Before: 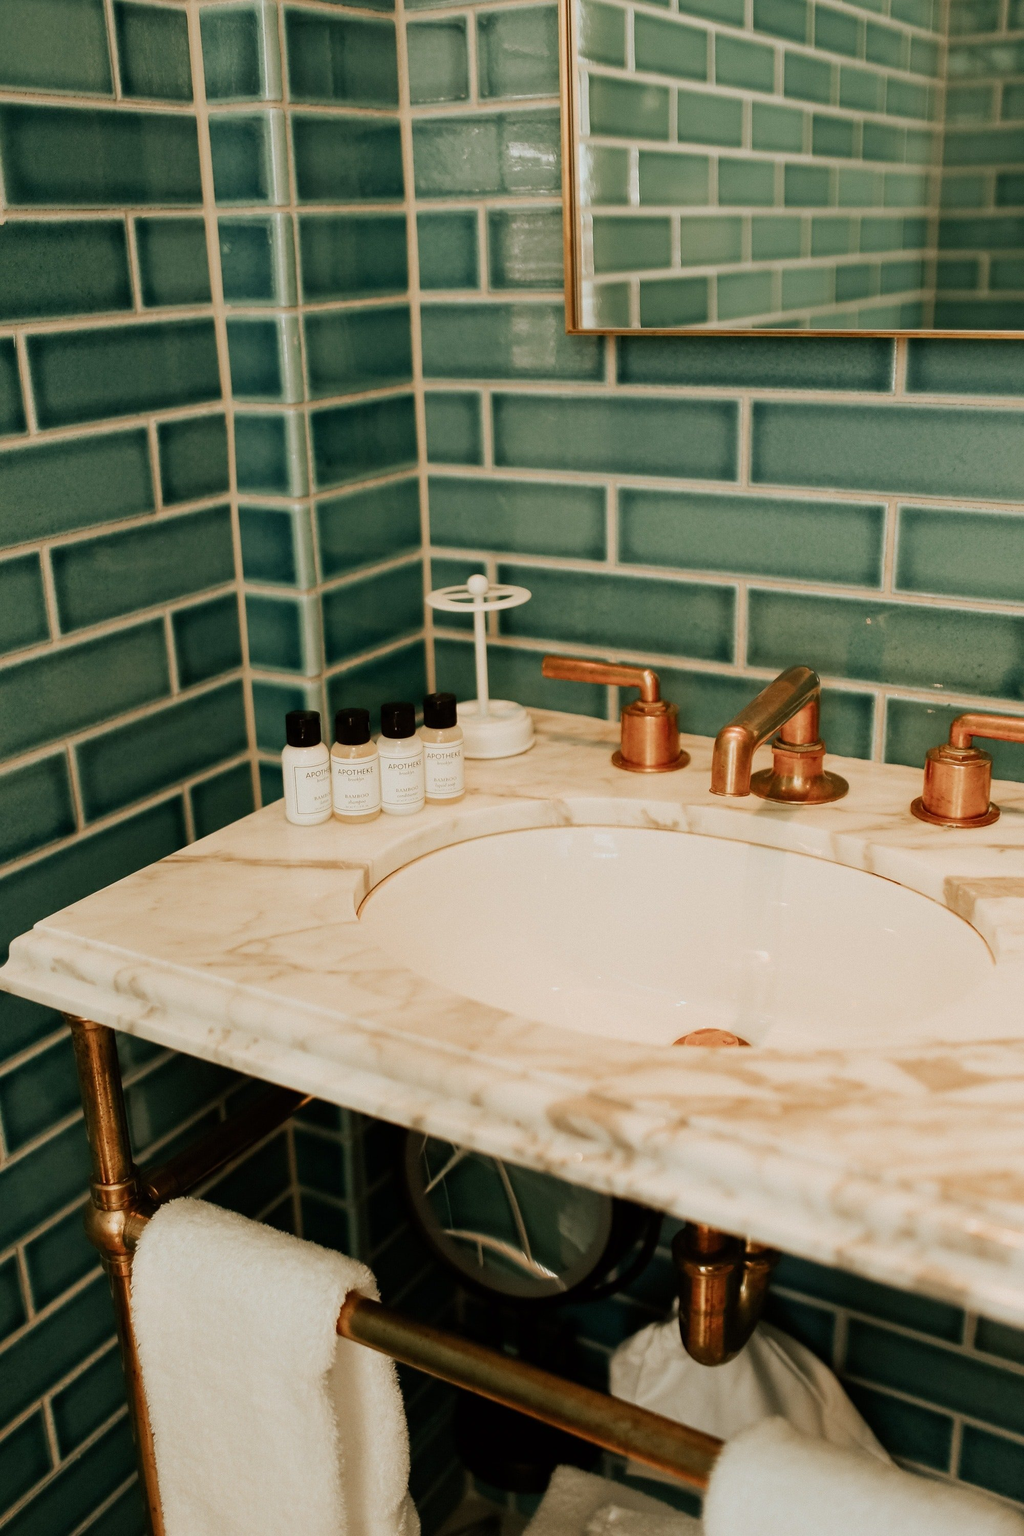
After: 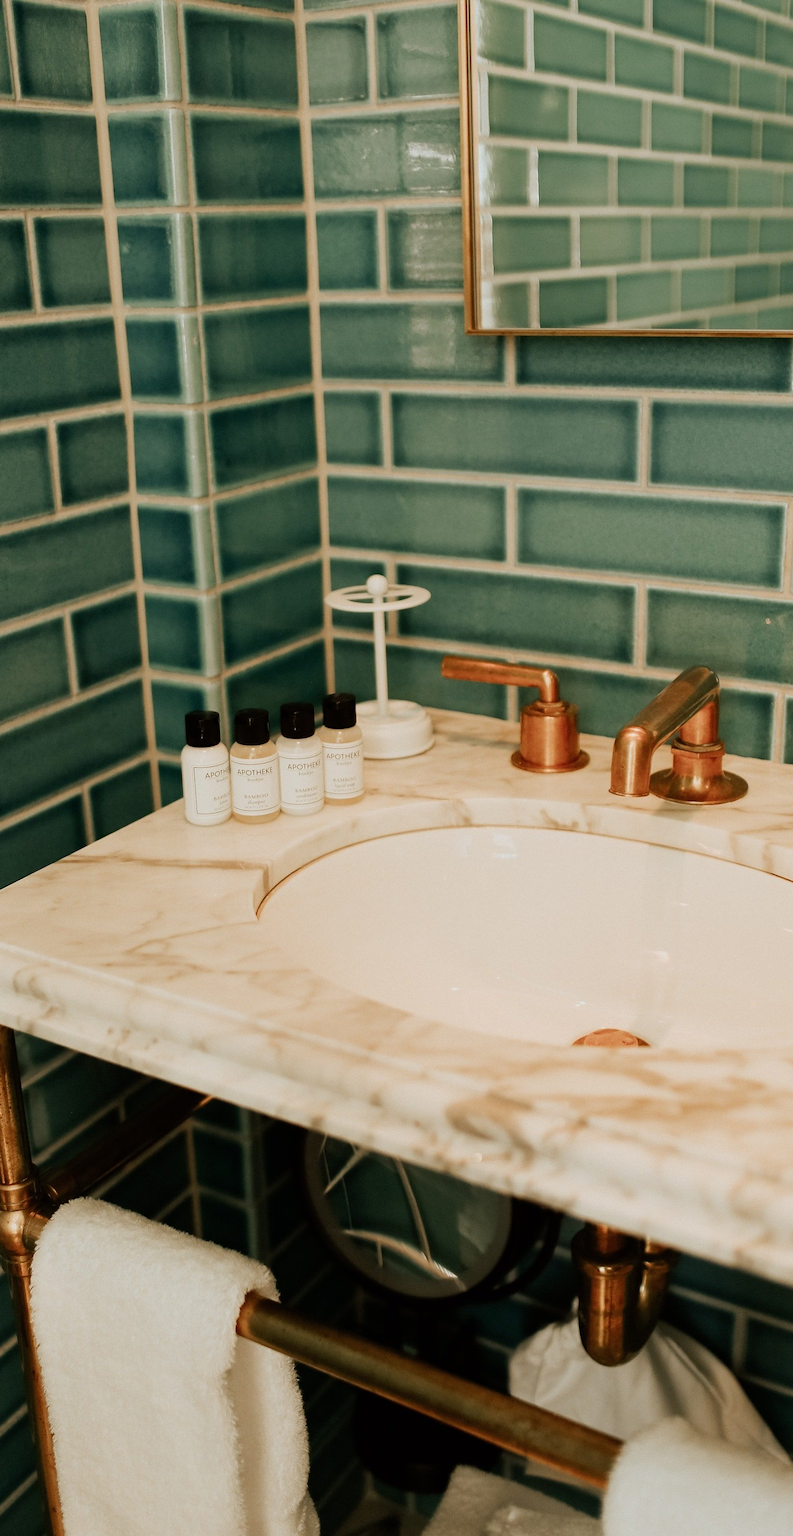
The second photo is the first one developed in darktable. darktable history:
tone equalizer: -7 EV 0.13 EV, smoothing diameter 25%, edges refinement/feathering 10, preserve details guided filter
crop: left 9.88%, right 12.664%
